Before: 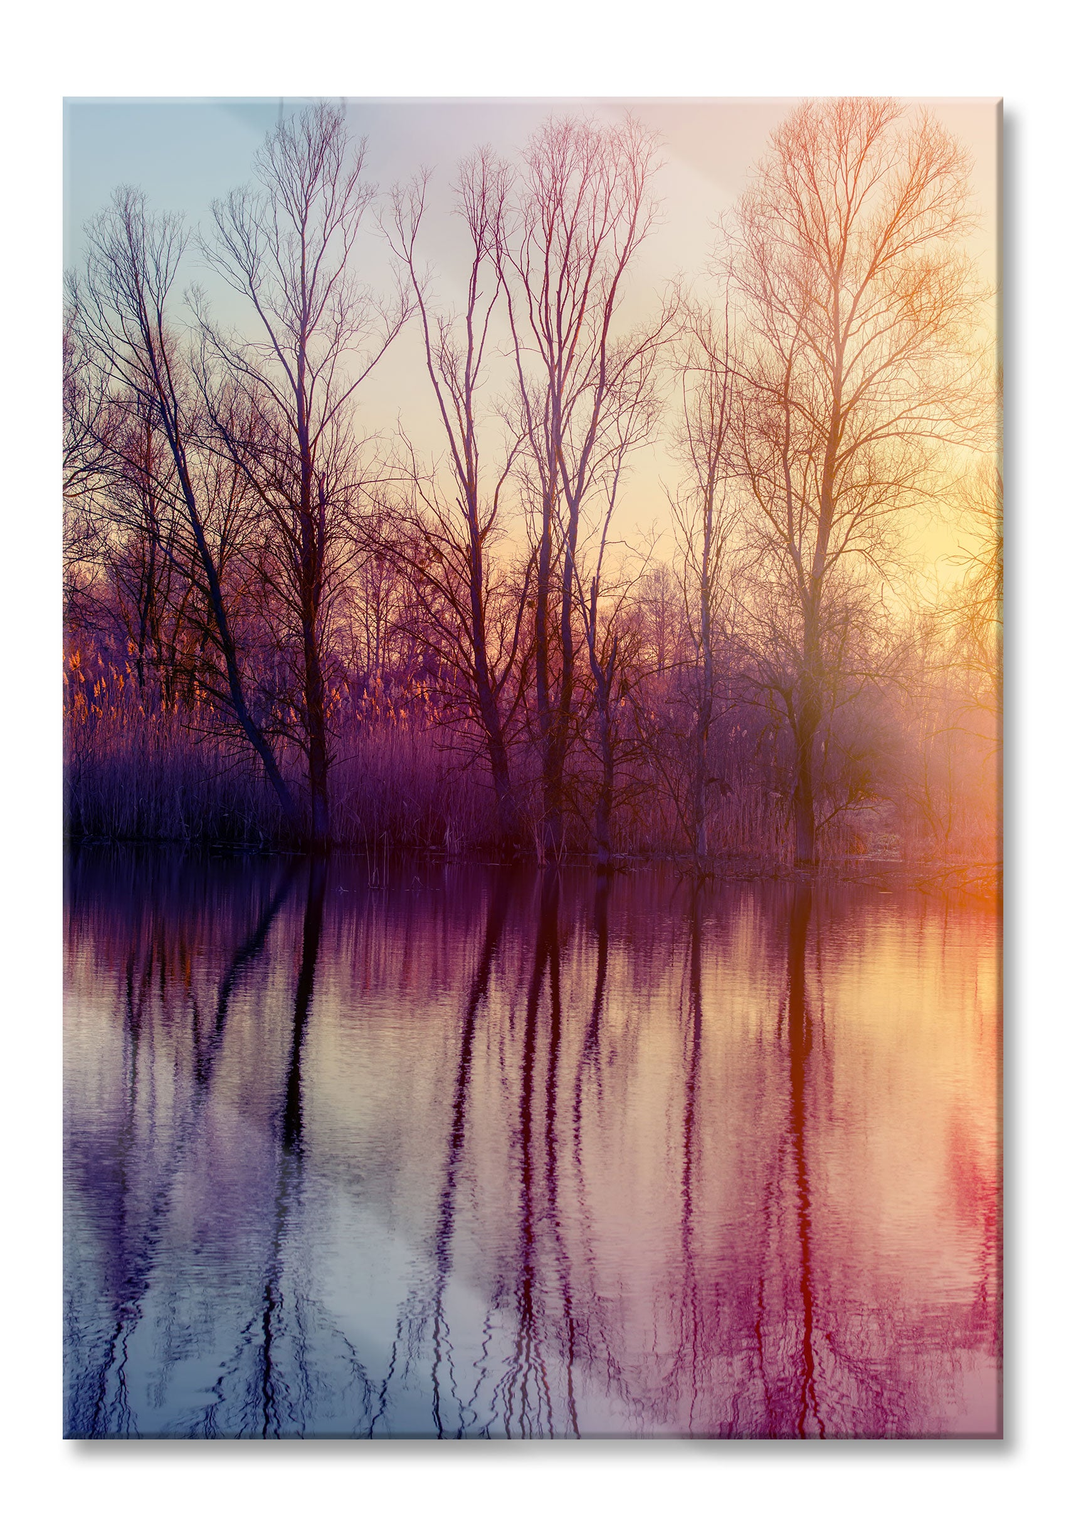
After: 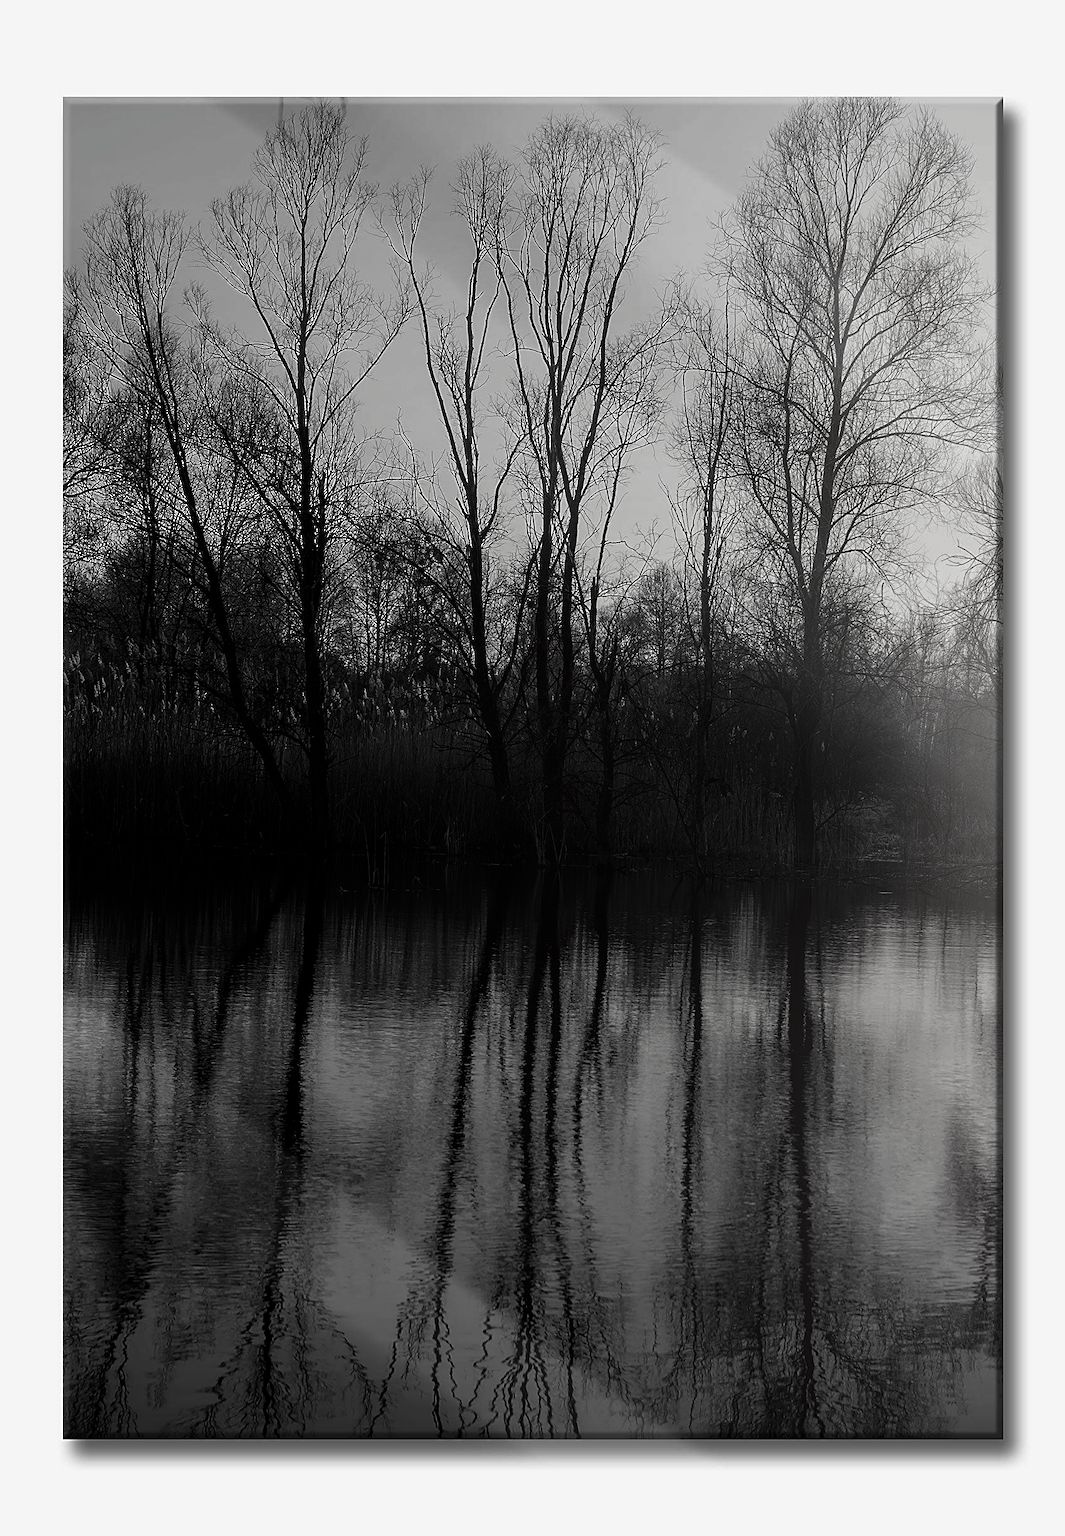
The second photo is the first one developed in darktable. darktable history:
sharpen: amount 0.492
contrast brightness saturation: contrast -0.032, brightness -0.578, saturation -0.985
shadows and highlights: radius 332.98, shadows 54.31, highlights -99.13, compress 94.6%, soften with gaussian
